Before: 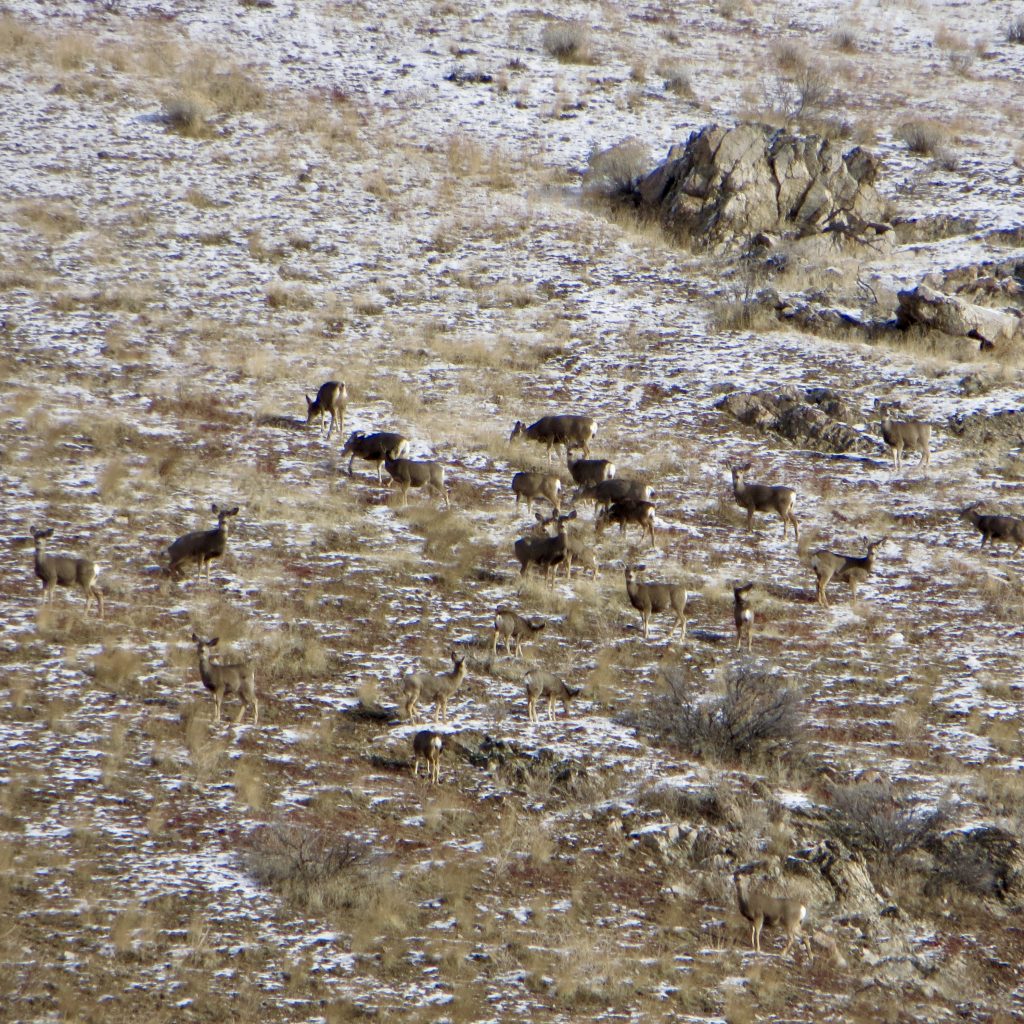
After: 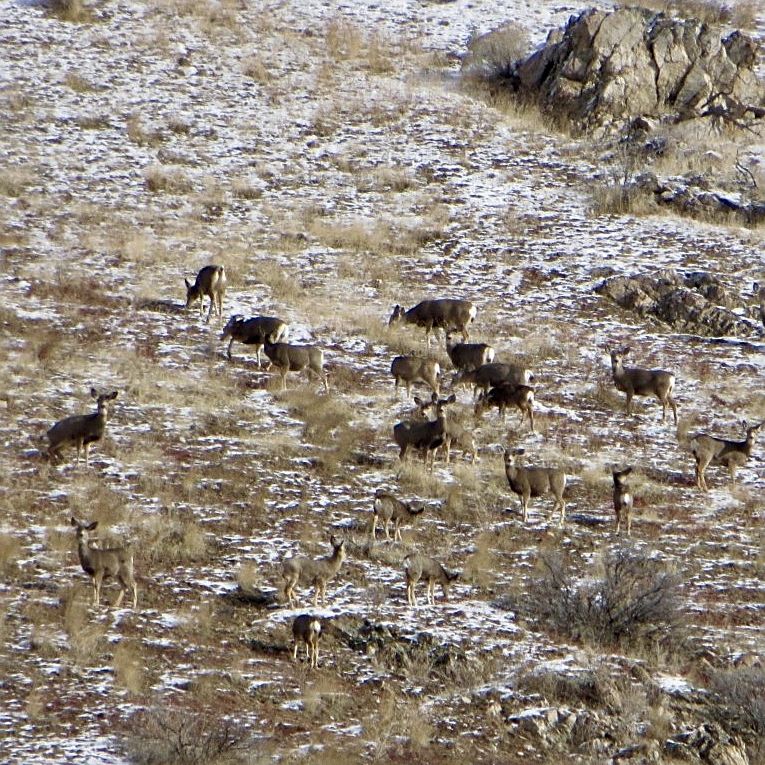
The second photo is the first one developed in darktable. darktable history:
sharpen: on, module defaults
grain: coarseness 0.09 ISO, strength 16.61%
crop and rotate: left 11.831%, top 11.346%, right 13.429%, bottom 13.899%
